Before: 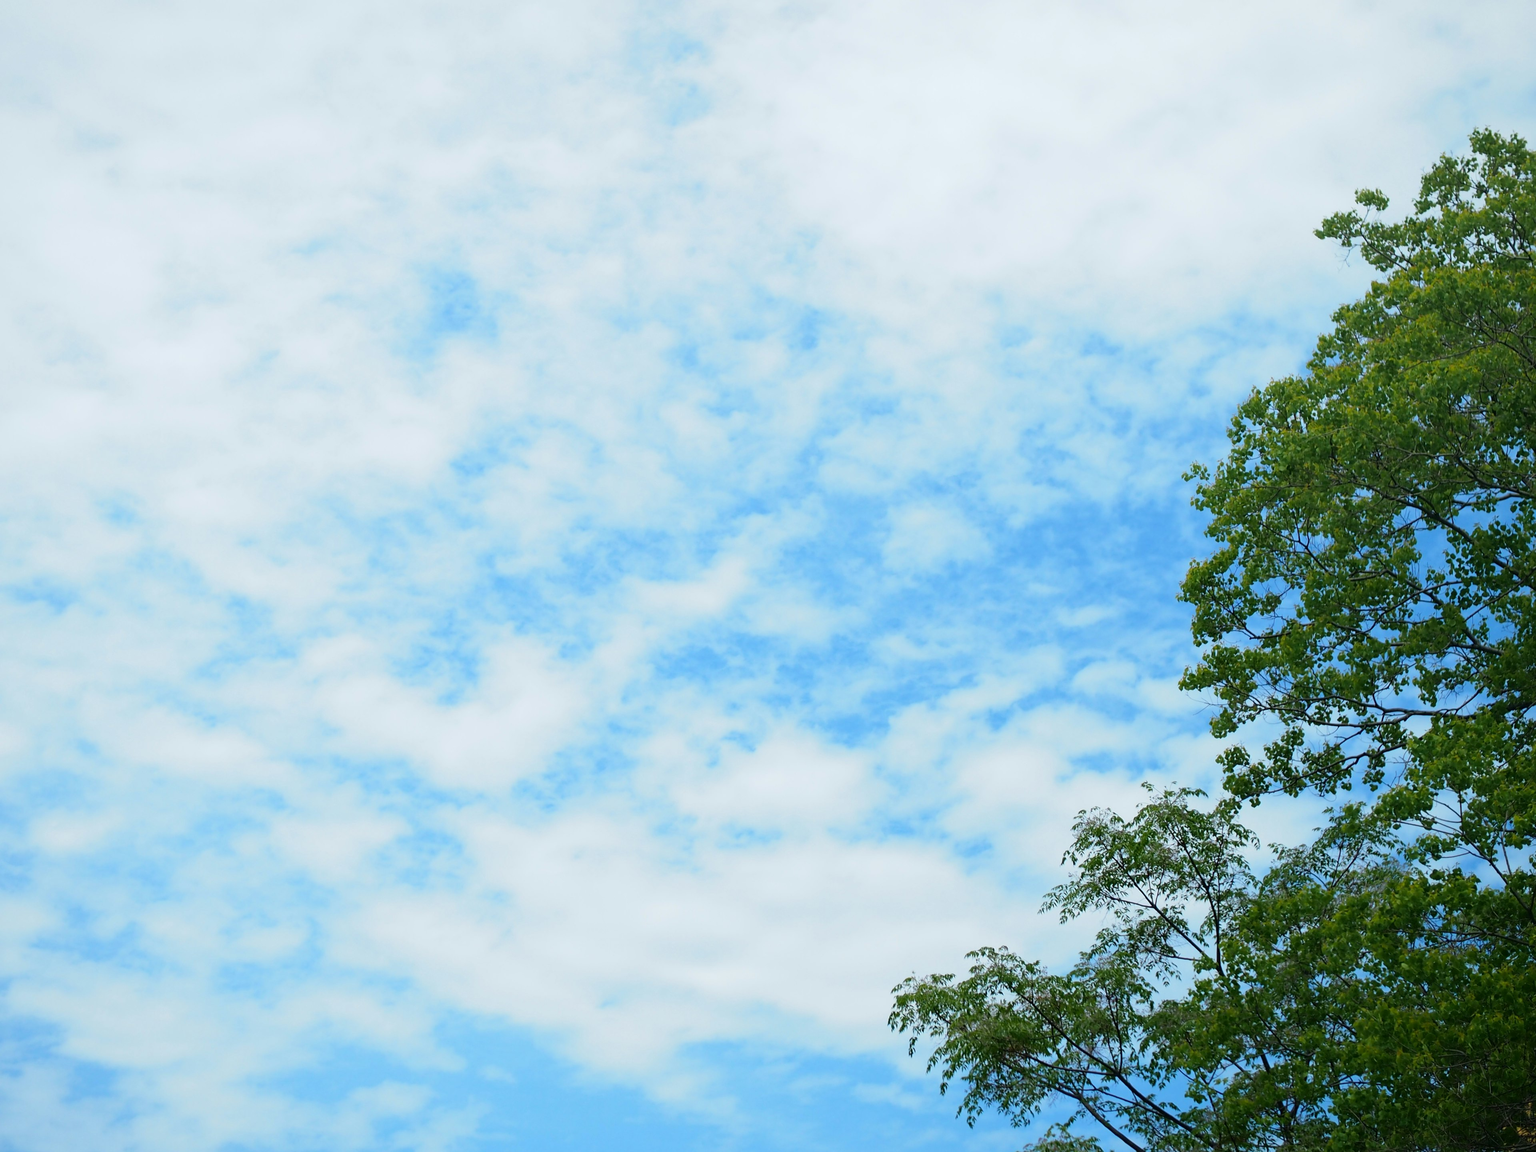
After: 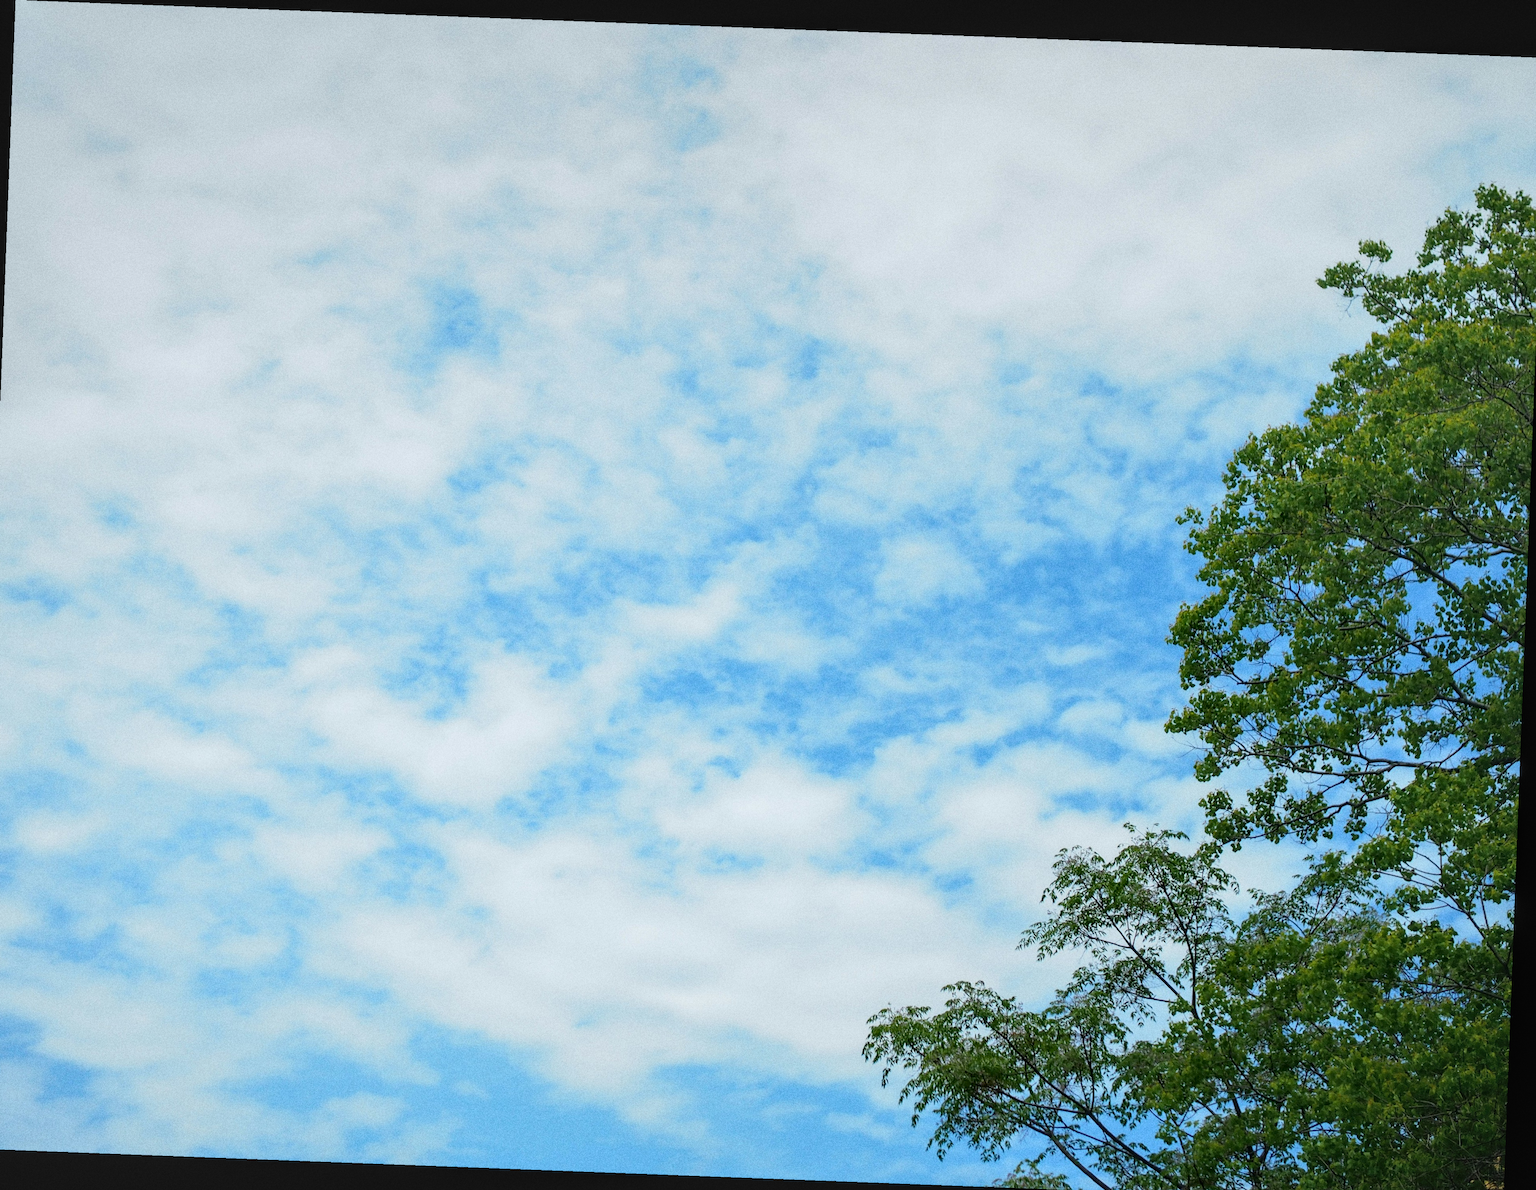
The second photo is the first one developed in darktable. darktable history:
exposure: compensate highlight preservation false
local contrast: on, module defaults
grain: coarseness 0.09 ISO, strength 40%
rotate and perspective: rotation 2.17°, automatic cropping off
crop and rotate: left 1.774%, right 0.633%, bottom 1.28%
